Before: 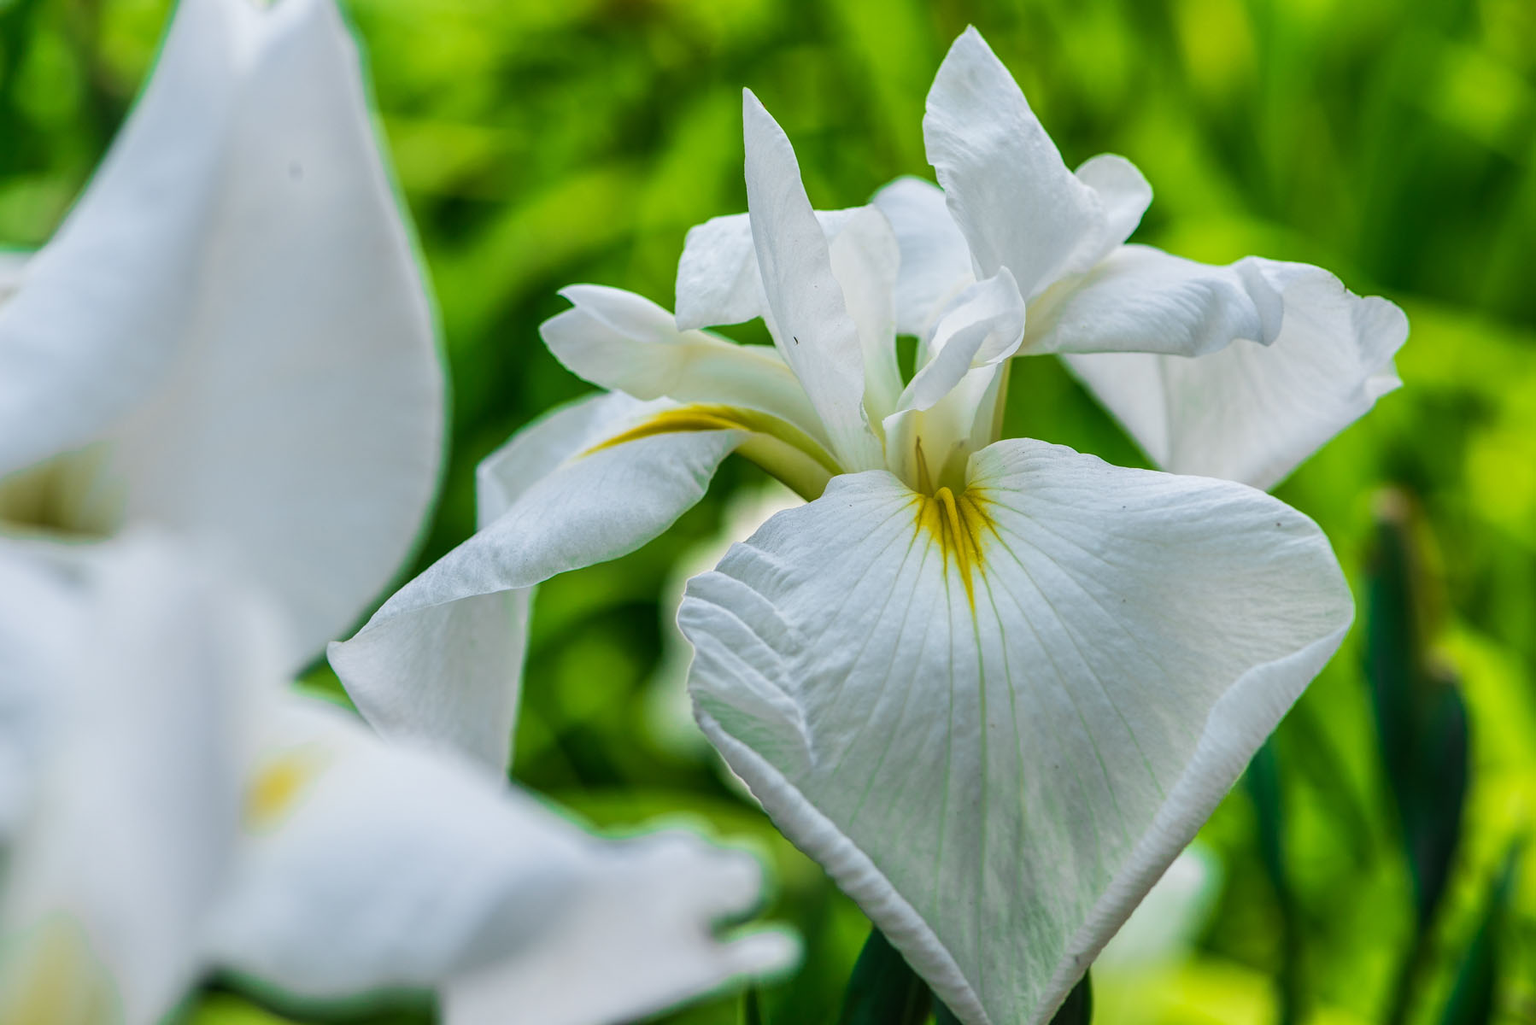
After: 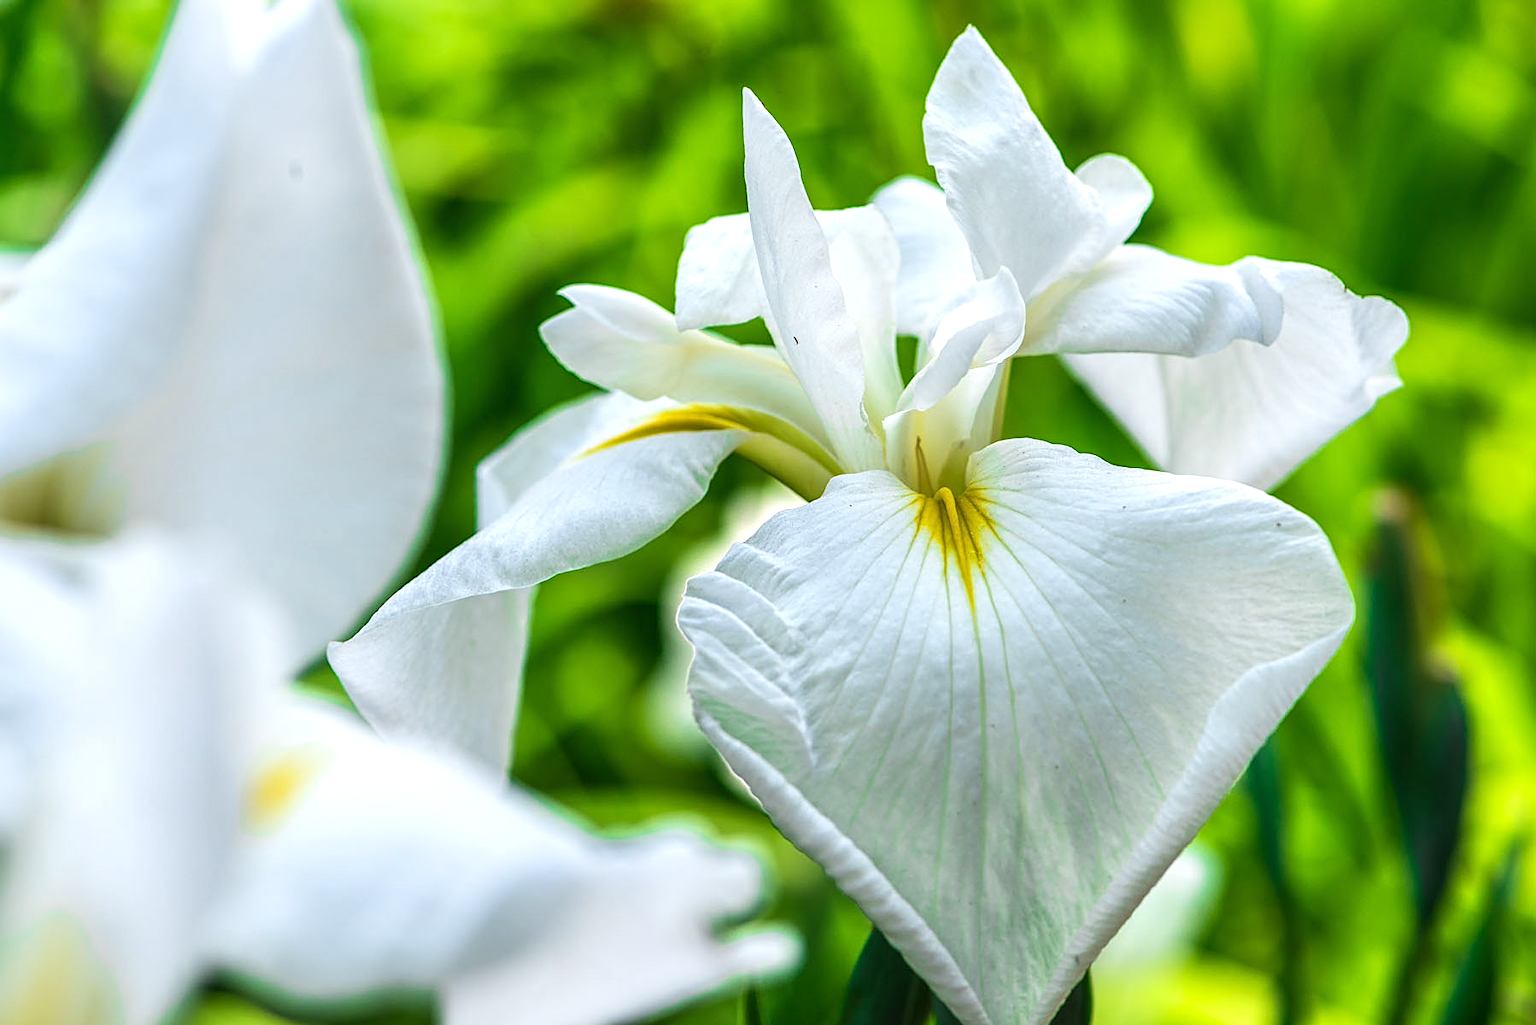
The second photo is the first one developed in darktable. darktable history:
sharpen: on, module defaults
exposure: exposure 0.559 EV, compensate highlight preservation false
